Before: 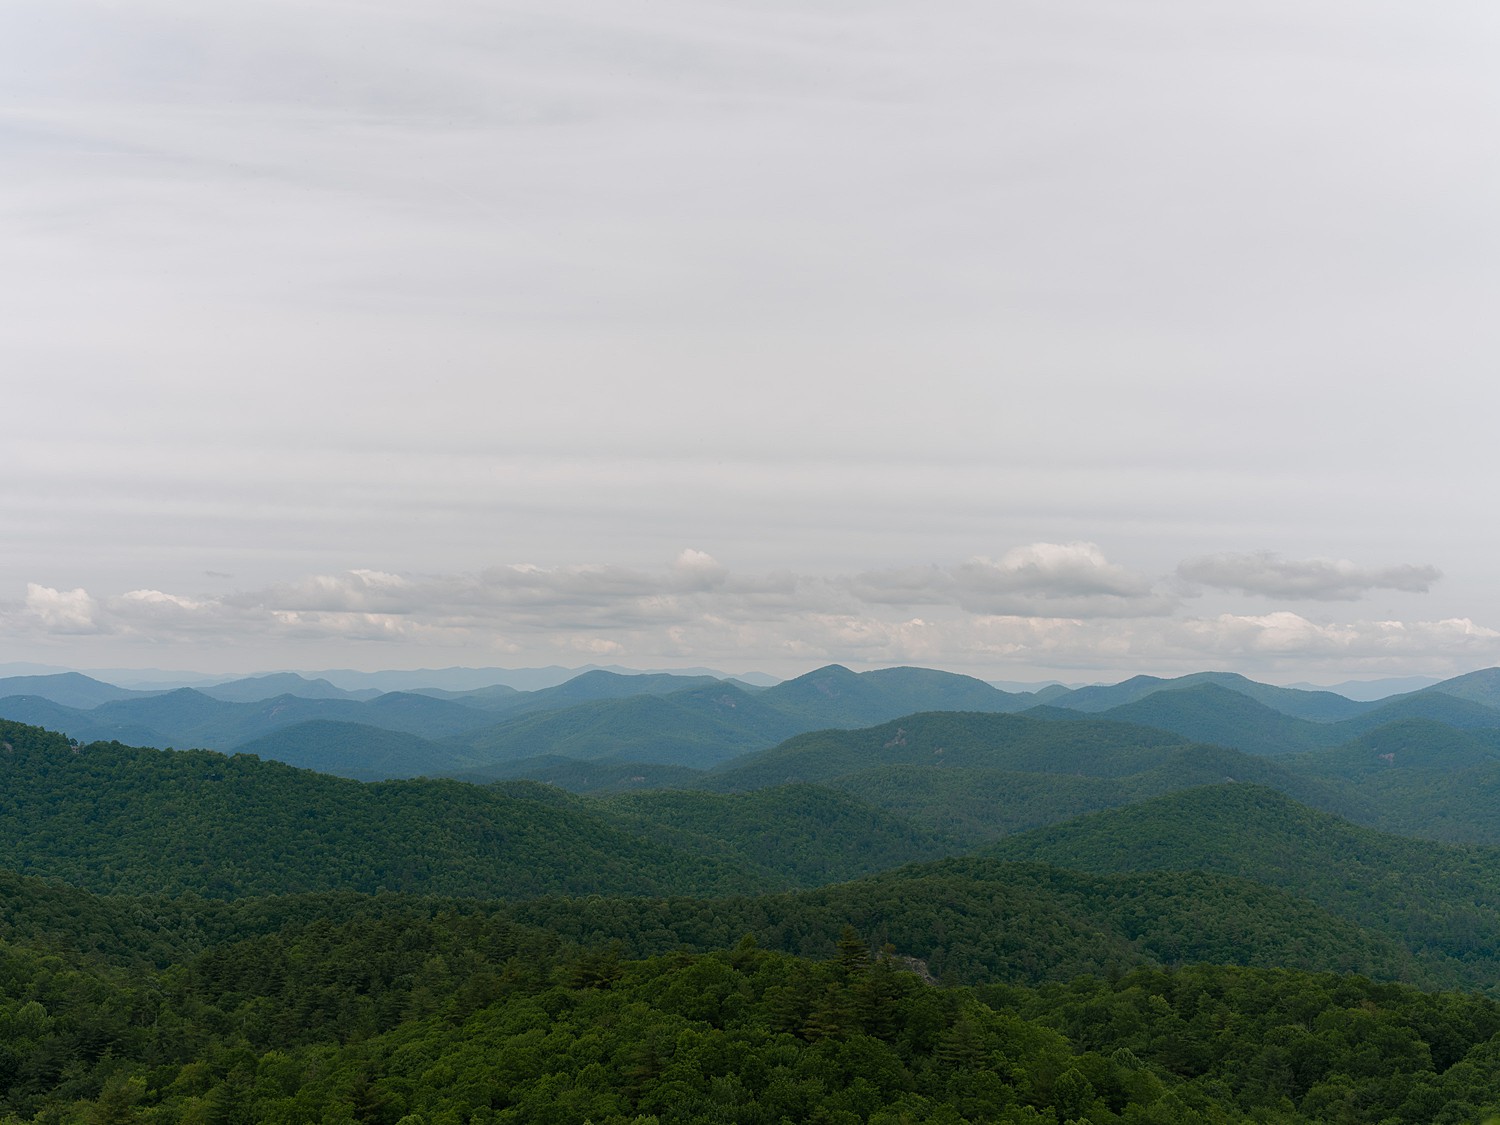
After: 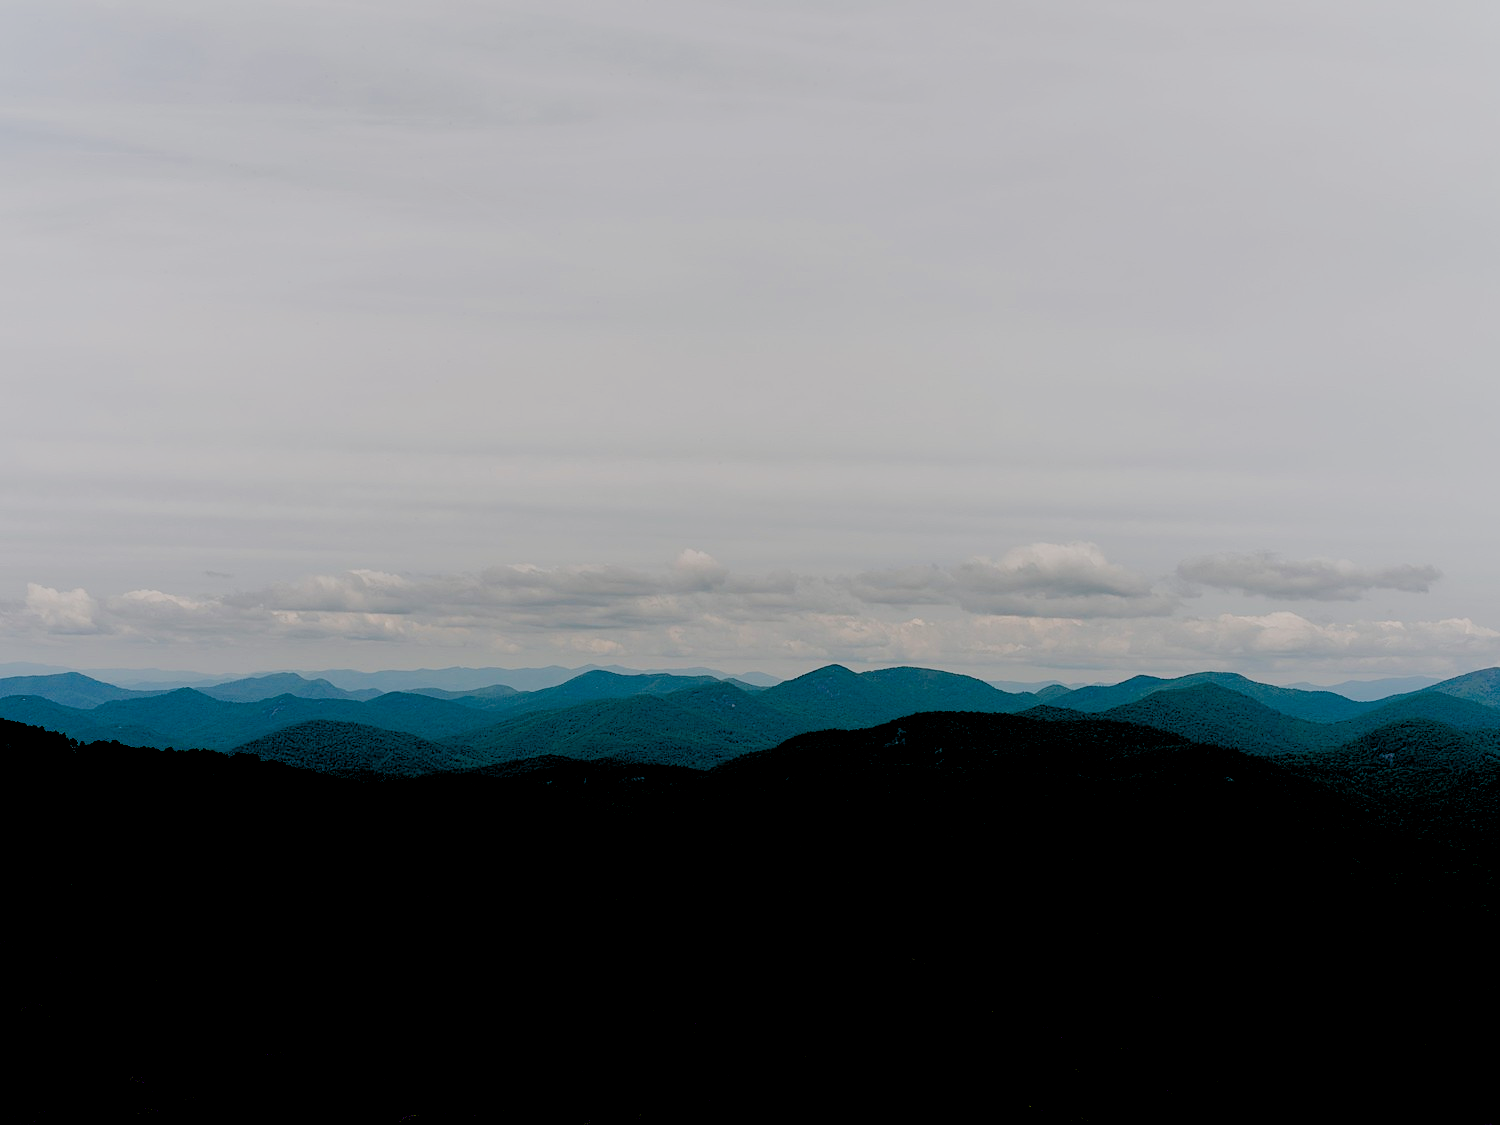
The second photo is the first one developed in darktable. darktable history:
haze removal: compatibility mode true, adaptive false
filmic rgb: black relative exposure -4.14 EV, white relative exposure 5.1 EV, hardness 2.11, contrast 1.165
exposure: black level correction 0.1, exposure -0.092 EV, compensate highlight preservation false
